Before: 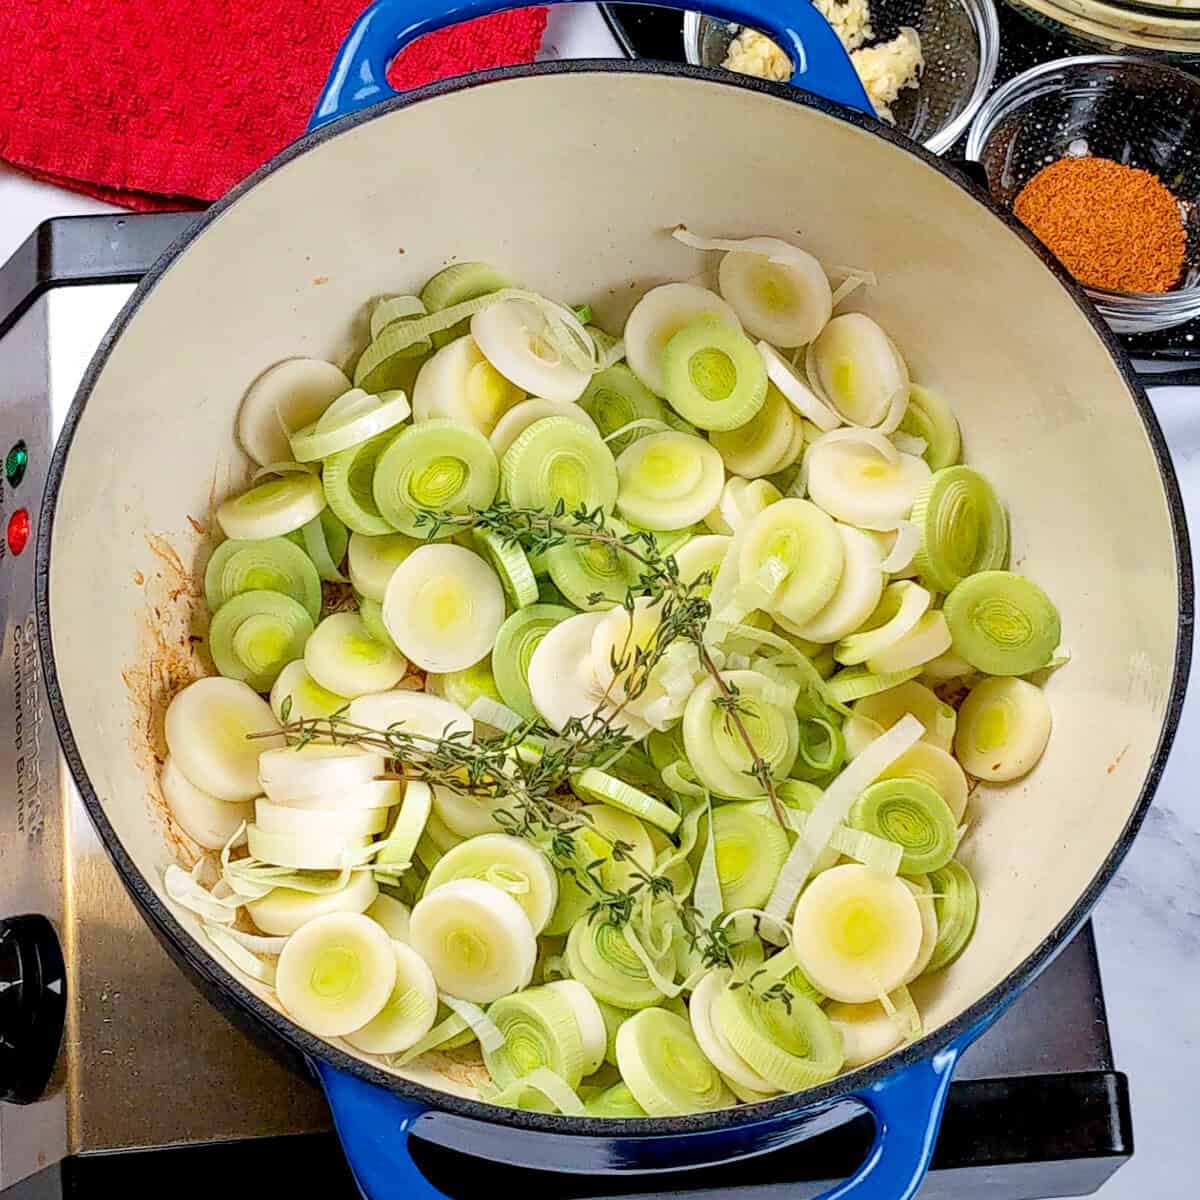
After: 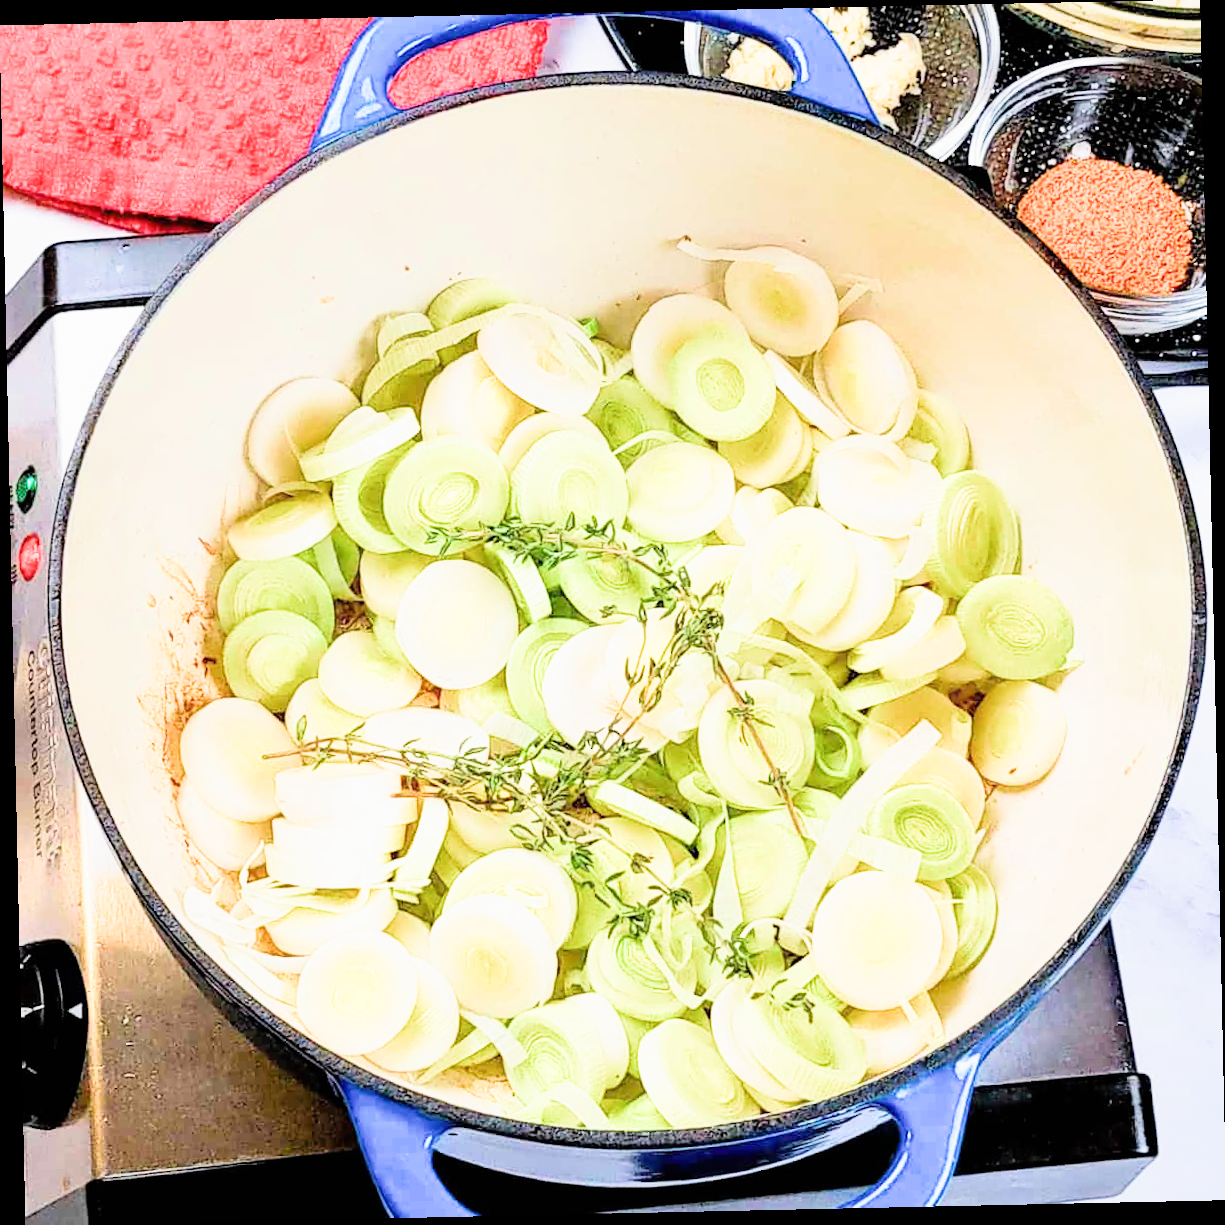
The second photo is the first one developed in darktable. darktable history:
exposure: black level correction 0, exposure 1.675 EV, compensate exposure bias true, compensate highlight preservation false
filmic rgb: black relative exposure -7.75 EV, white relative exposure 4.4 EV, threshold 3 EV, hardness 3.76, latitude 50%, contrast 1.1, color science v5 (2021), contrast in shadows safe, contrast in highlights safe, enable highlight reconstruction true
rotate and perspective: rotation -1.24°, automatic cropping off
